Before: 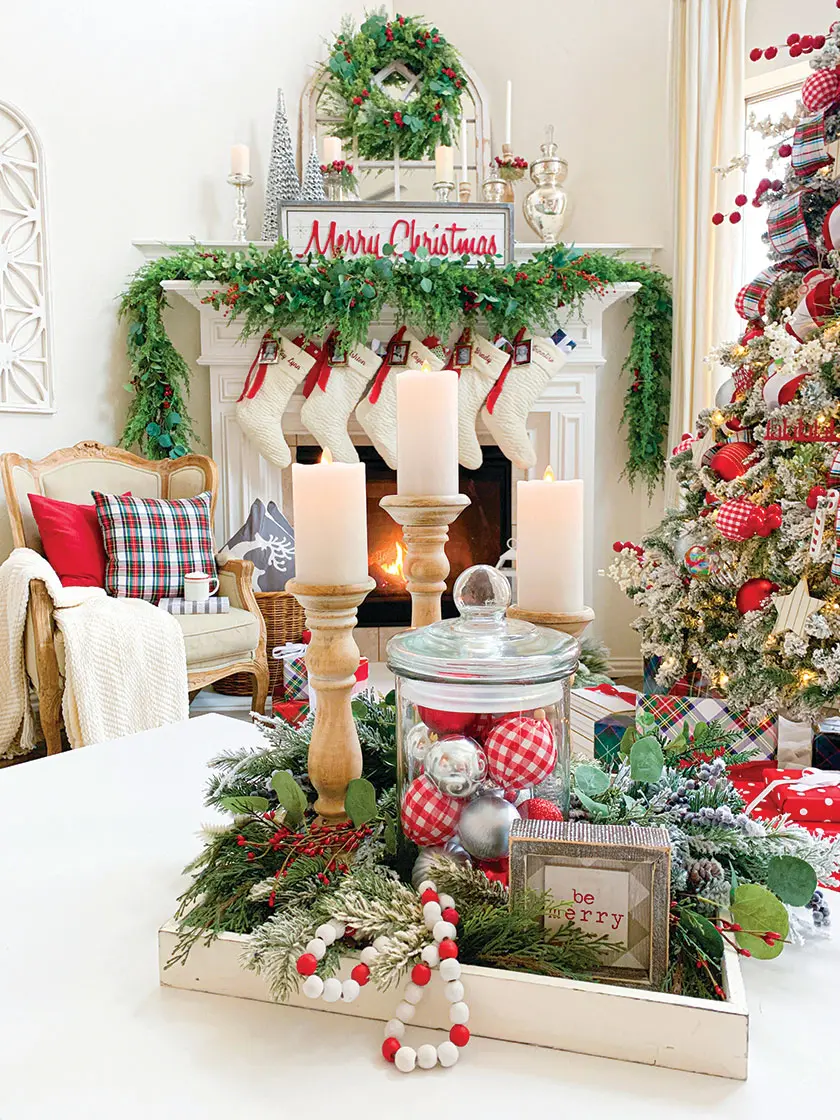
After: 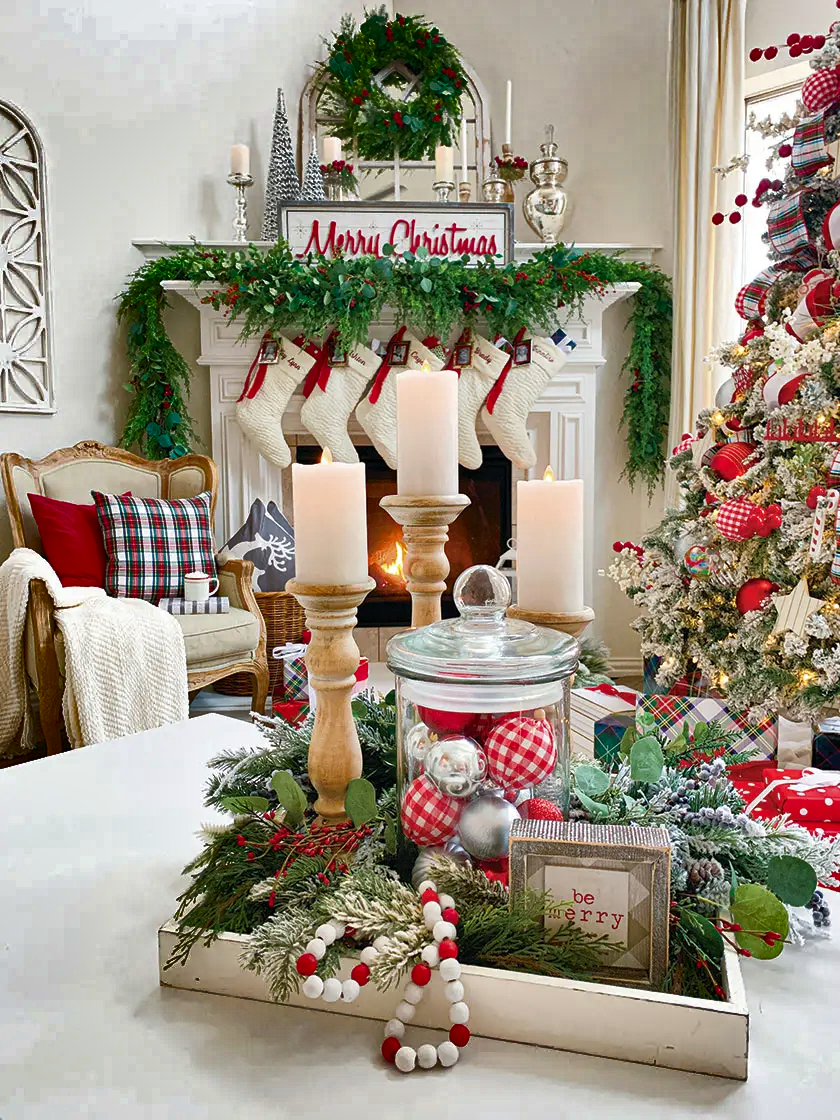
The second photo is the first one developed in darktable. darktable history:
tone equalizer: on, module defaults
white balance: emerald 1
shadows and highlights: shadows 19.13, highlights -83.41, soften with gaussian
